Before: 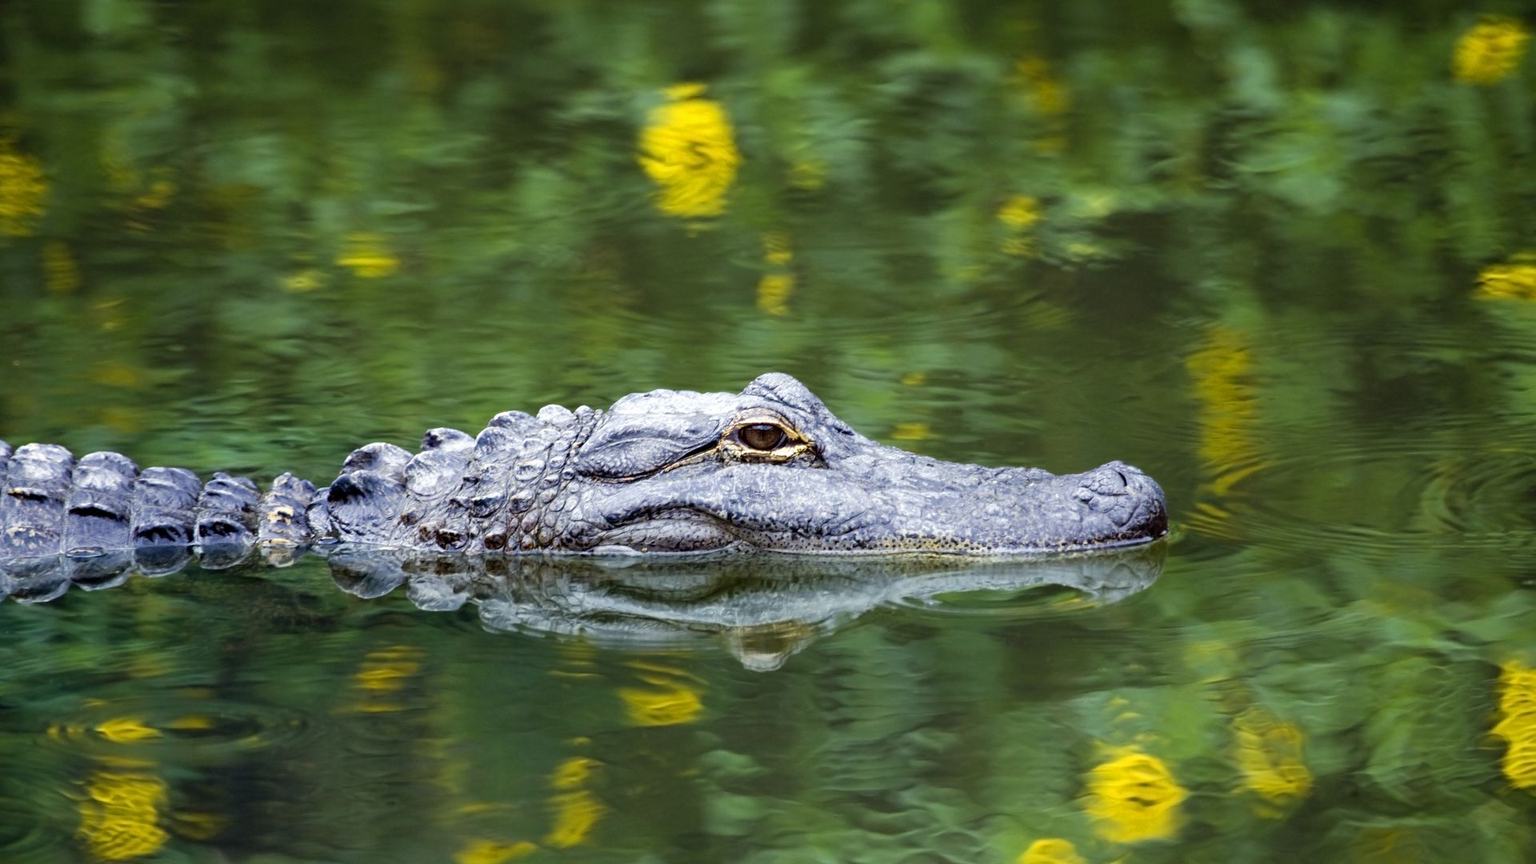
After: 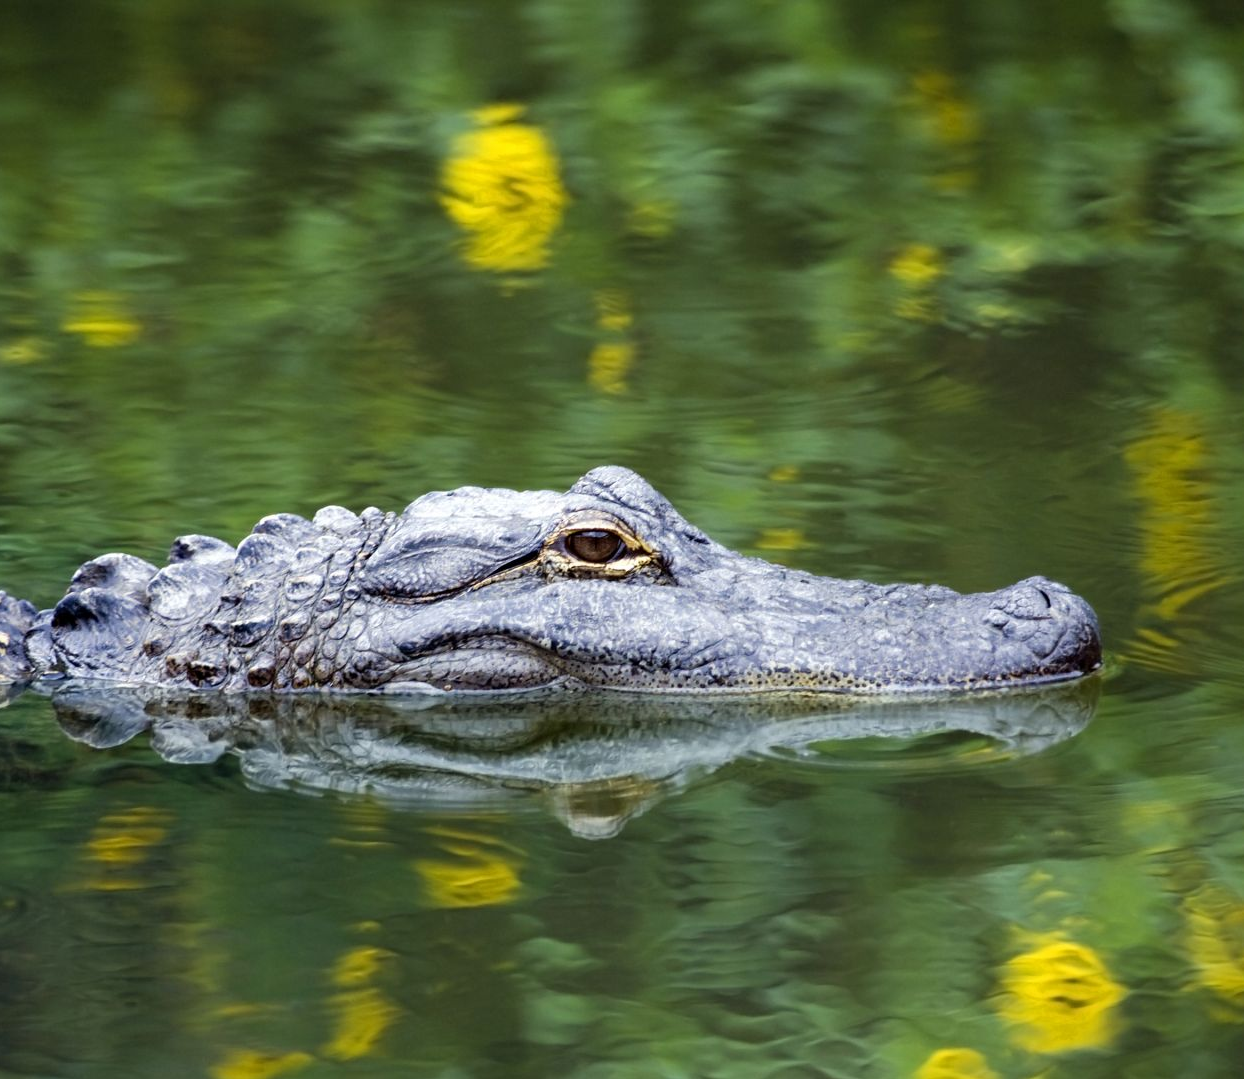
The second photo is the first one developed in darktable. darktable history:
crop and rotate: left 18.677%, right 16.499%
